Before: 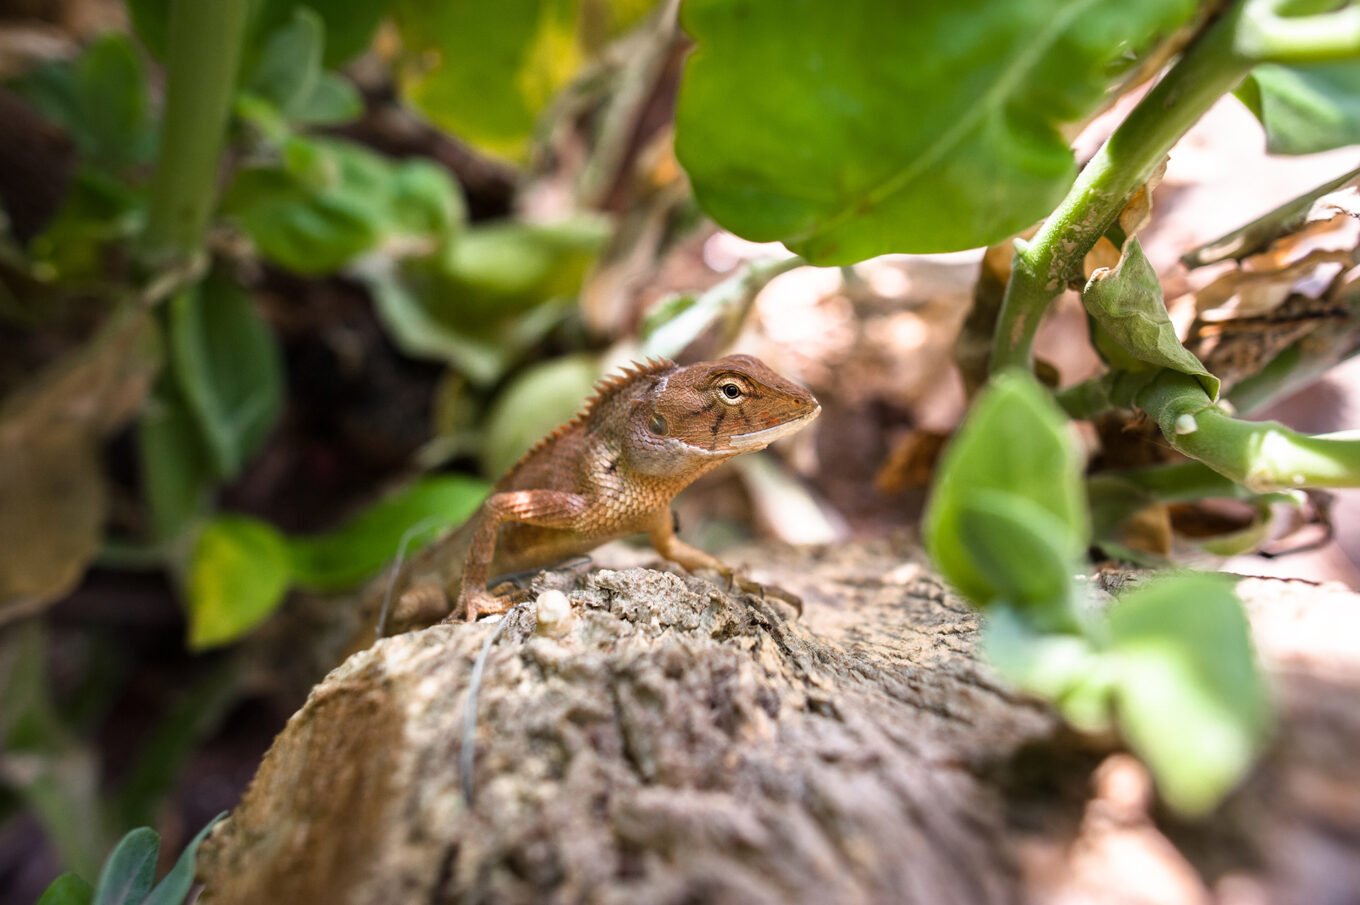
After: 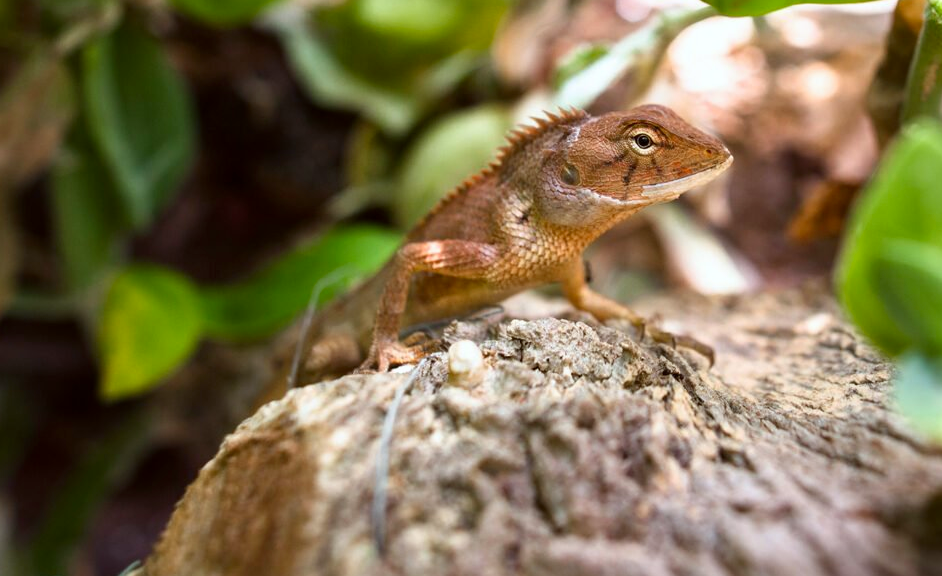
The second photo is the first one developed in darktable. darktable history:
crop: left 6.488%, top 27.668%, right 24.183%, bottom 8.656%
color correction: highlights a* -2.73, highlights b* -2.09, shadows a* 2.41, shadows b* 2.73
contrast brightness saturation: contrast 0.04, saturation 0.16
exposure: compensate highlight preservation false
